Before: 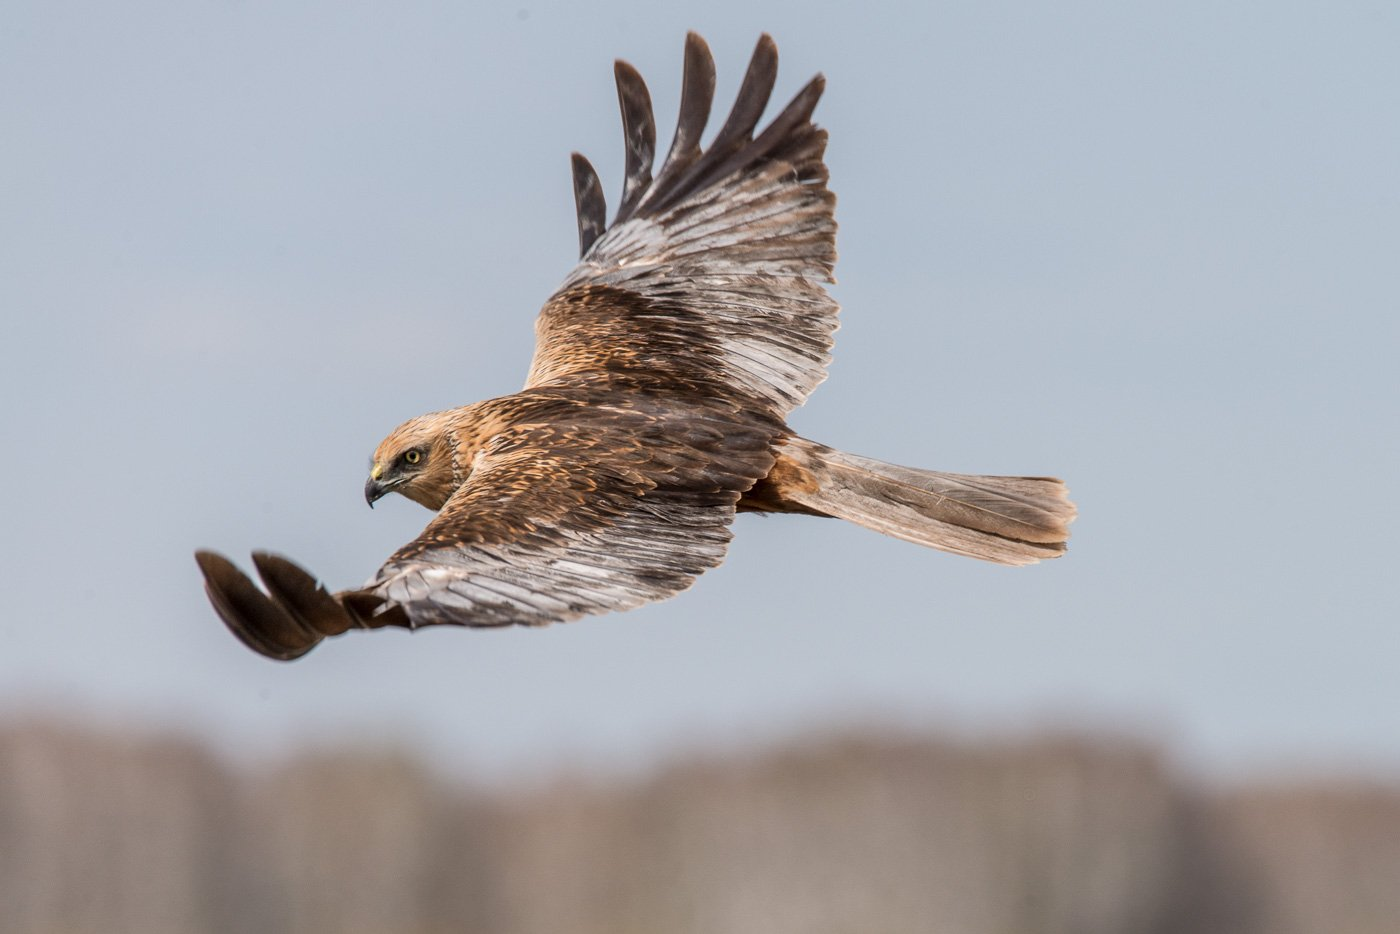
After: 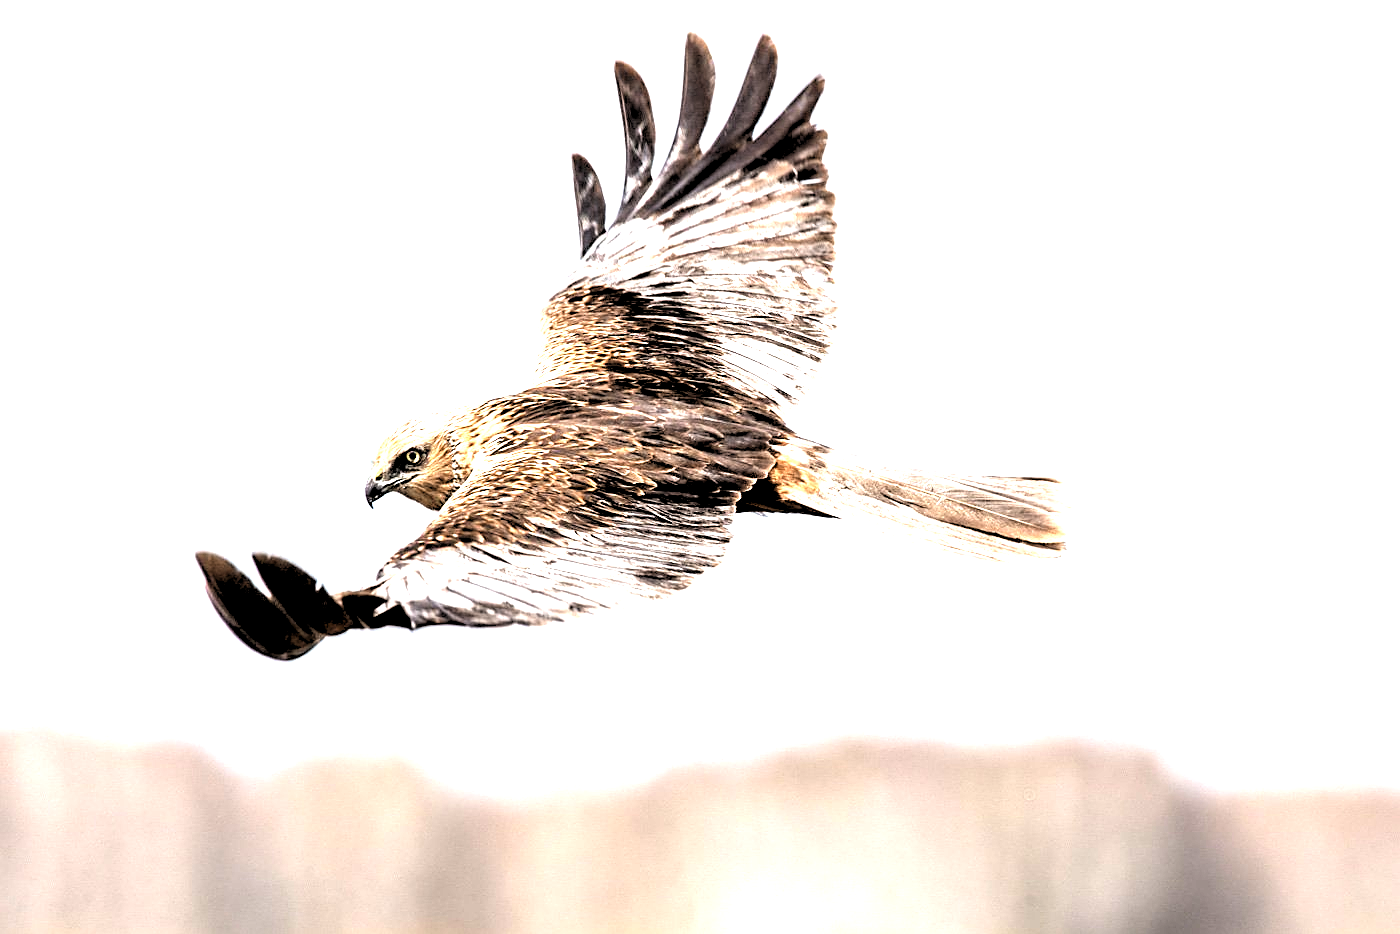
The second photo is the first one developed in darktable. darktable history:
rgb levels: levels [[0.034, 0.472, 0.904], [0, 0.5, 1], [0, 0.5, 1]]
exposure: black level correction 0.001, exposure 1.129 EV, compensate exposure bias true, compensate highlight preservation false
tone equalizer: -8 EV -0.75 EV, -7 EV -0.7 EV, -6 EV -0.6 EV, -5 EV -0.4 EV, -3 EV 0.4 EV, -2 EV 0.6 EV, -1 EV 0.7 EV, +0 EV 0.75 EV, edges refinement/feathering 500, mask exposure compensation -1.57 EV, preserve details no
sharpen: on, module defaults
